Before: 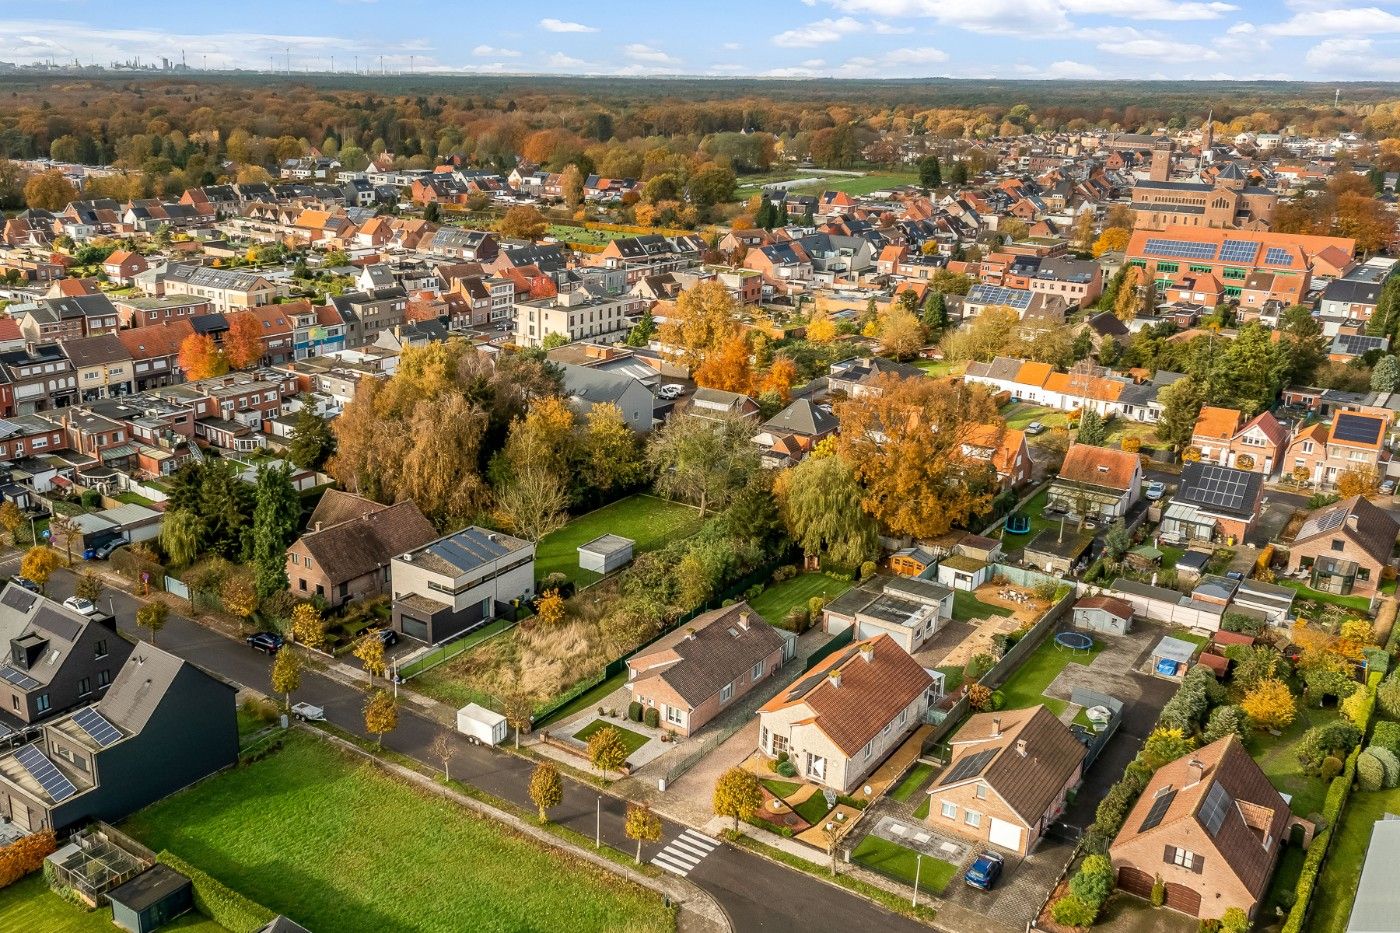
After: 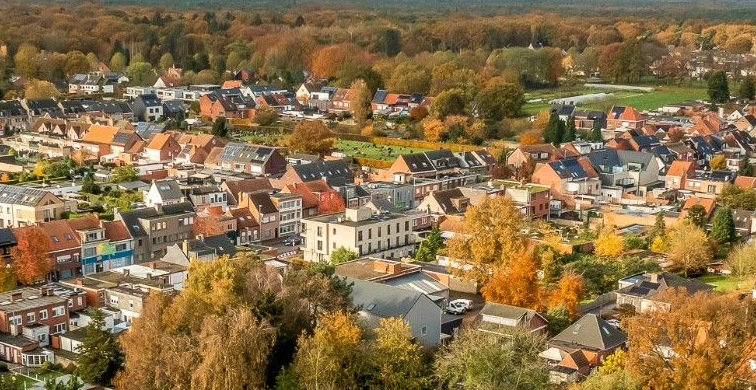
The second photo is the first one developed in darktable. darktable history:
crop: left 15.206%, top 9.157%, right 30.789%, bottom 48.954%
velvia: strength 26.35%
